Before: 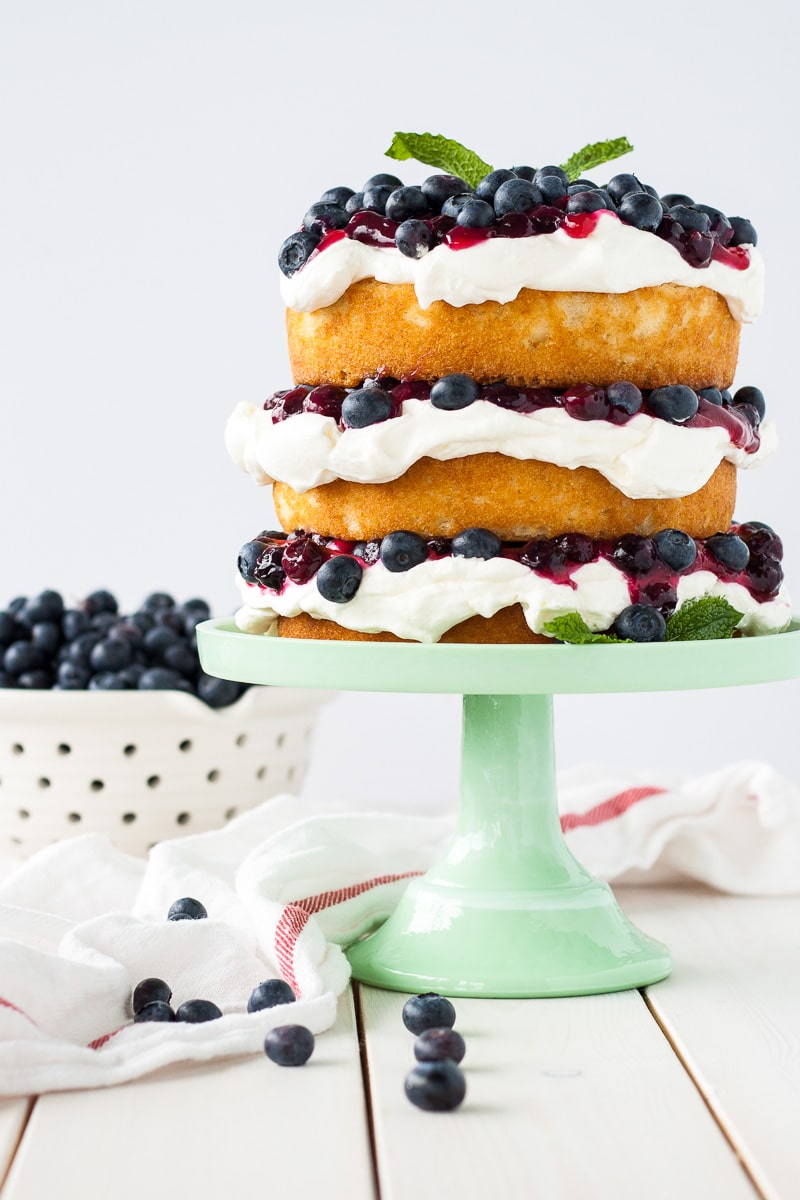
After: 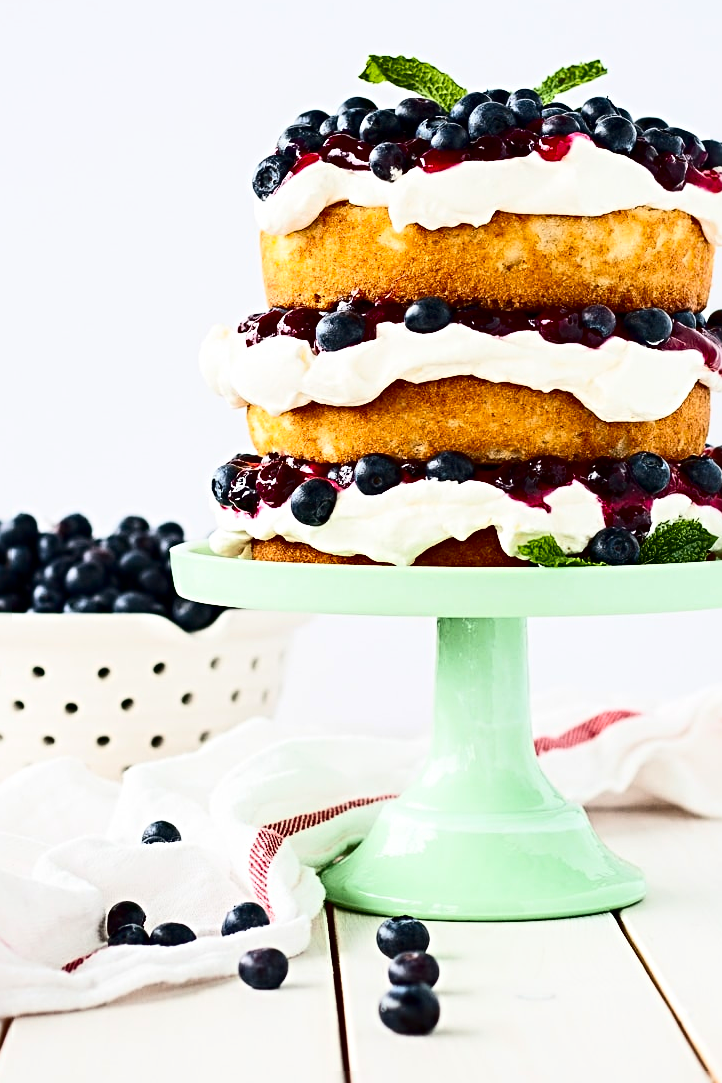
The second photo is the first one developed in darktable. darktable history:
crop: left 3.305%, top 6.436%, right 6.389%, bottom 3.258%
sharpen: radius 4.883
contrast brightness saturation: contrast 0.32, brightness -0.08, saturation 0.17
